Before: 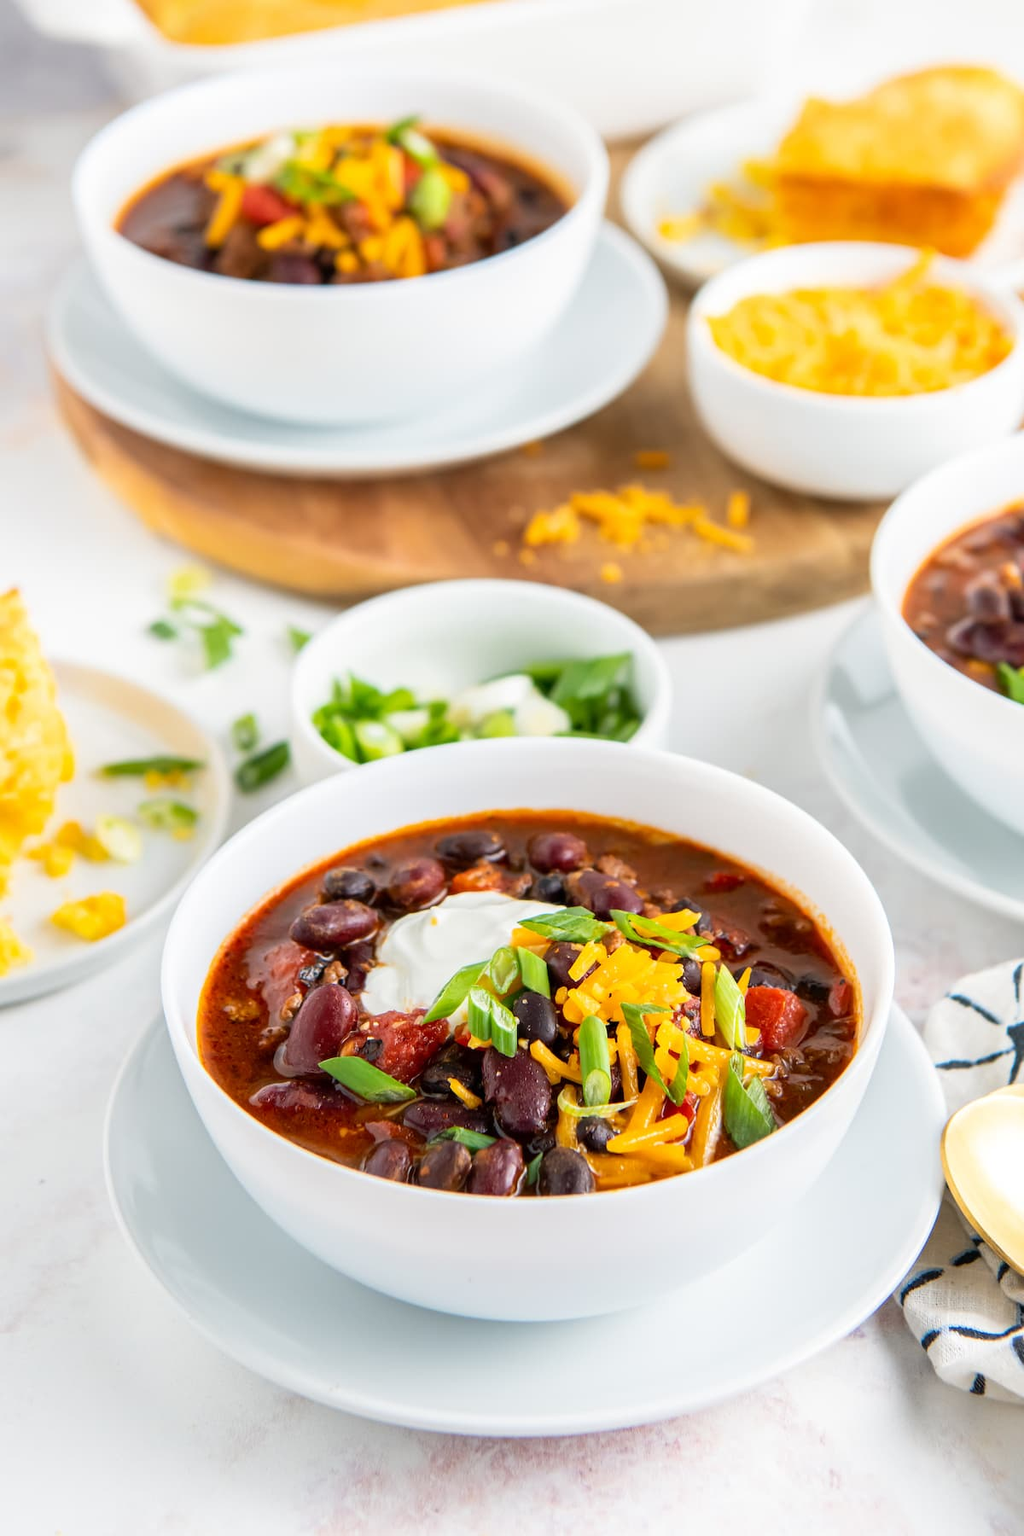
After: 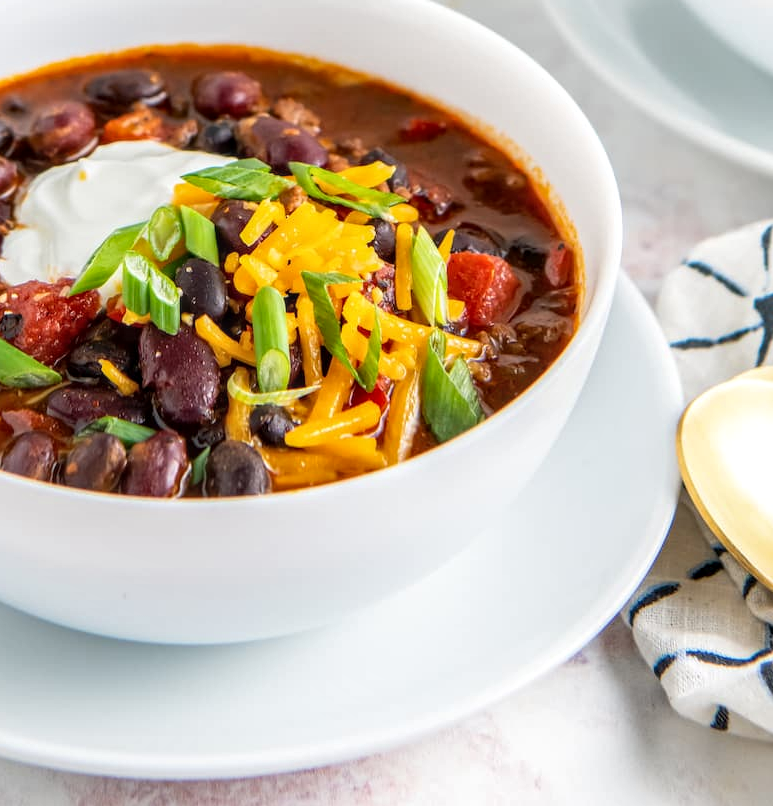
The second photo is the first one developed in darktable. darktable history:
crop and rotate: left 35.509%, top 50.238%, bottom 4.934%
local contrast: on, module defaults
